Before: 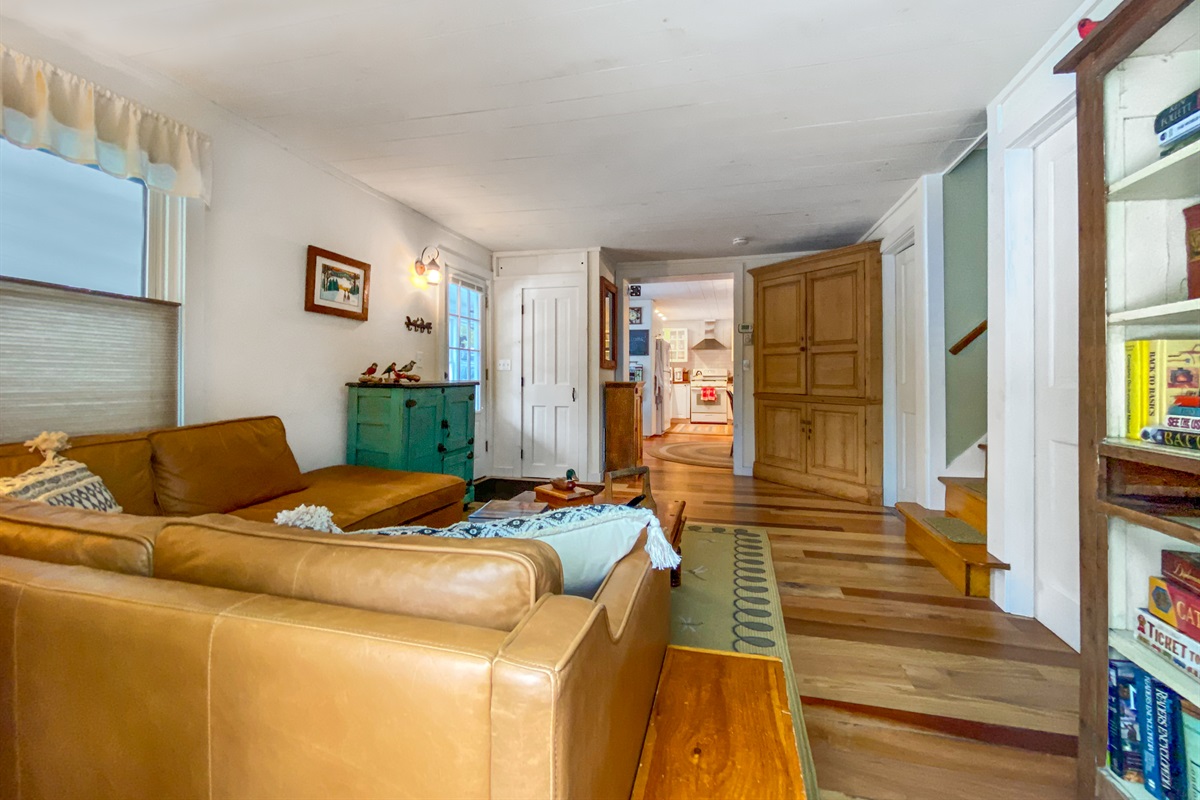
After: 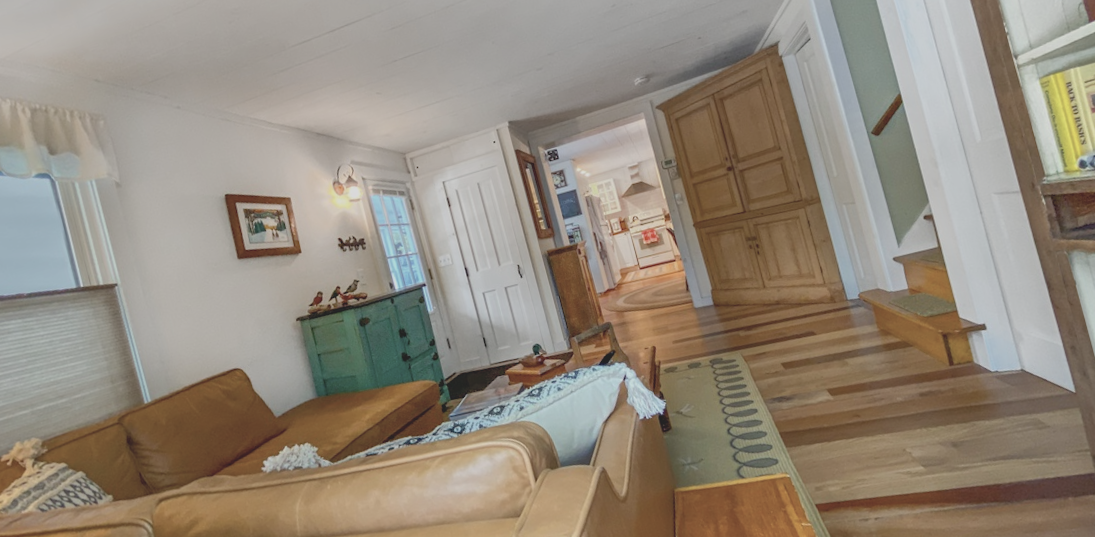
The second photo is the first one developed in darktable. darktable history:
rotate and perspective: rotation -14.8°, crop left 0.1, crop right 0.903, crop top 0.25, crop bottom 0.748
contrast brightness saturation: contrast -0.26, saturation -0.43
